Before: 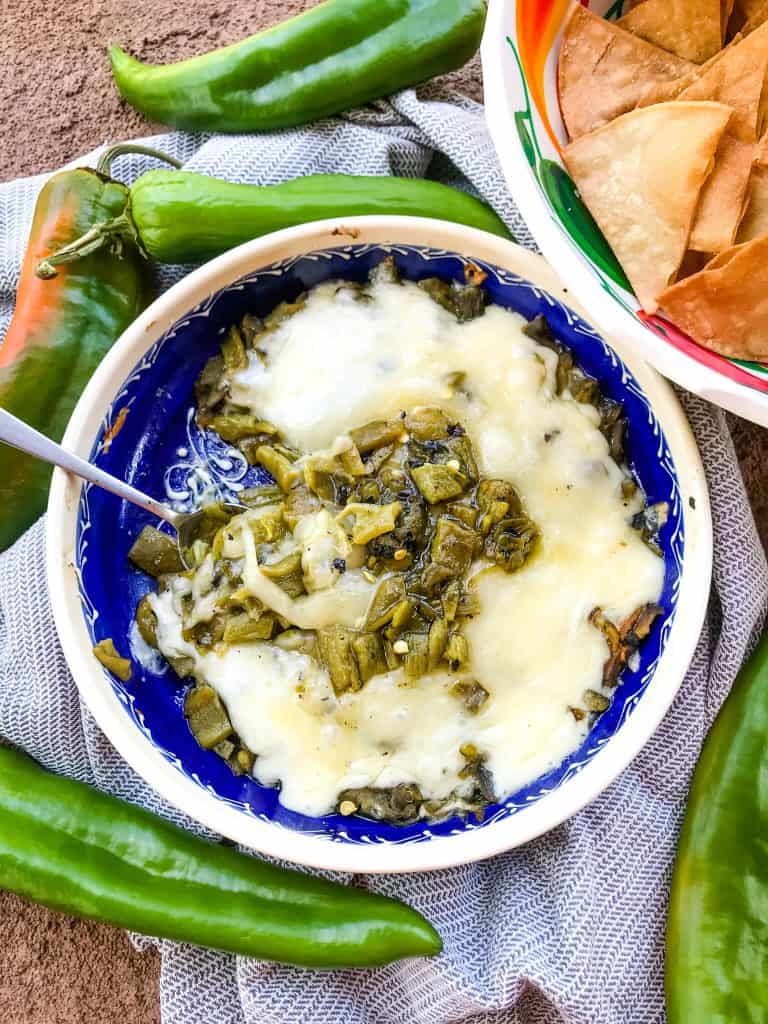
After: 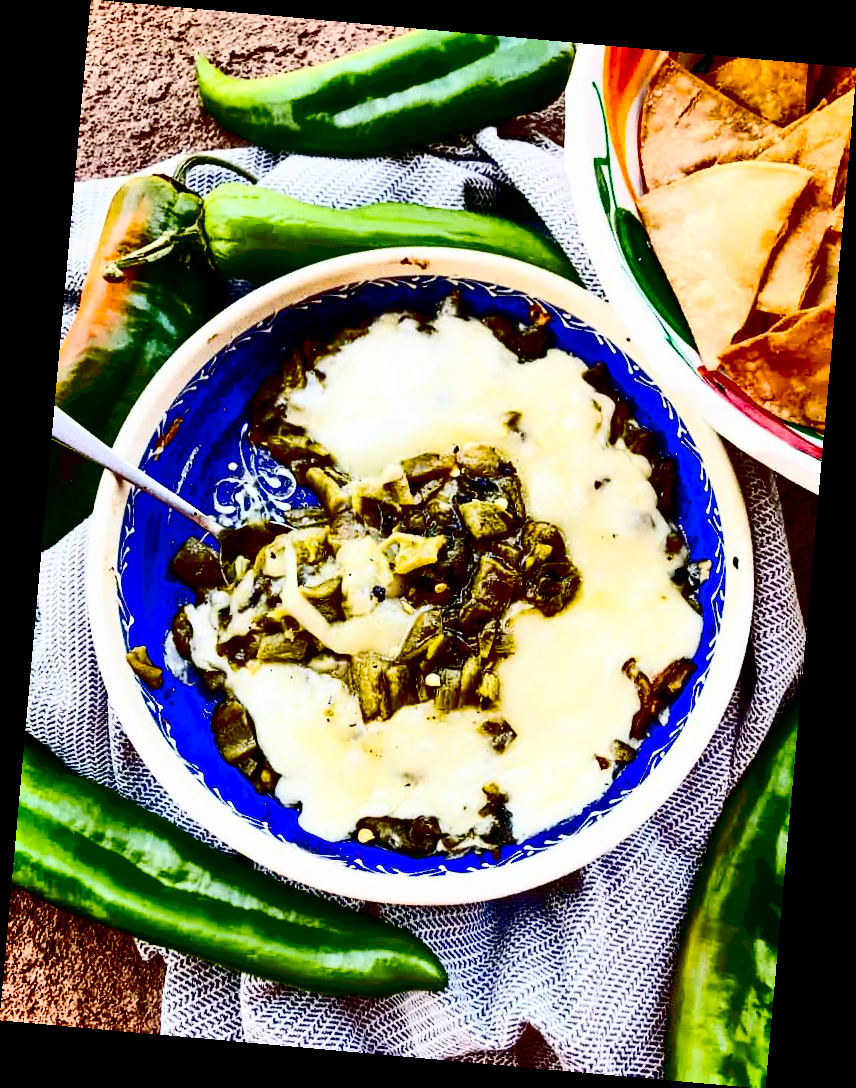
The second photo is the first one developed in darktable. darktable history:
rotate and perspective: rotation 5.12°, automatic cropping off
exposure: black level correction 0.1, exposure -0.092 EV, compensate highlight preservation false
contrast brightness saturation: contrast 0.5, saturation -0.1
shadows and highlights: highlights 70.7, soften with gaussian
